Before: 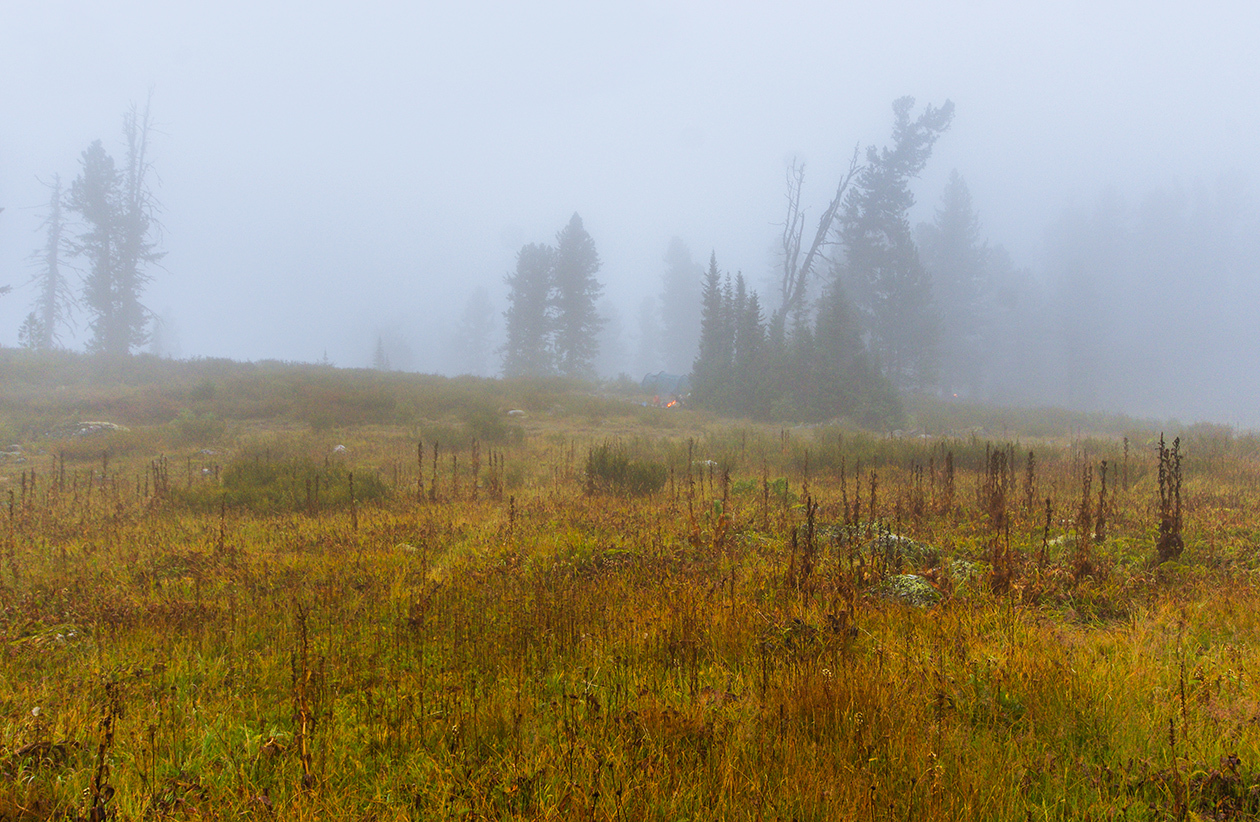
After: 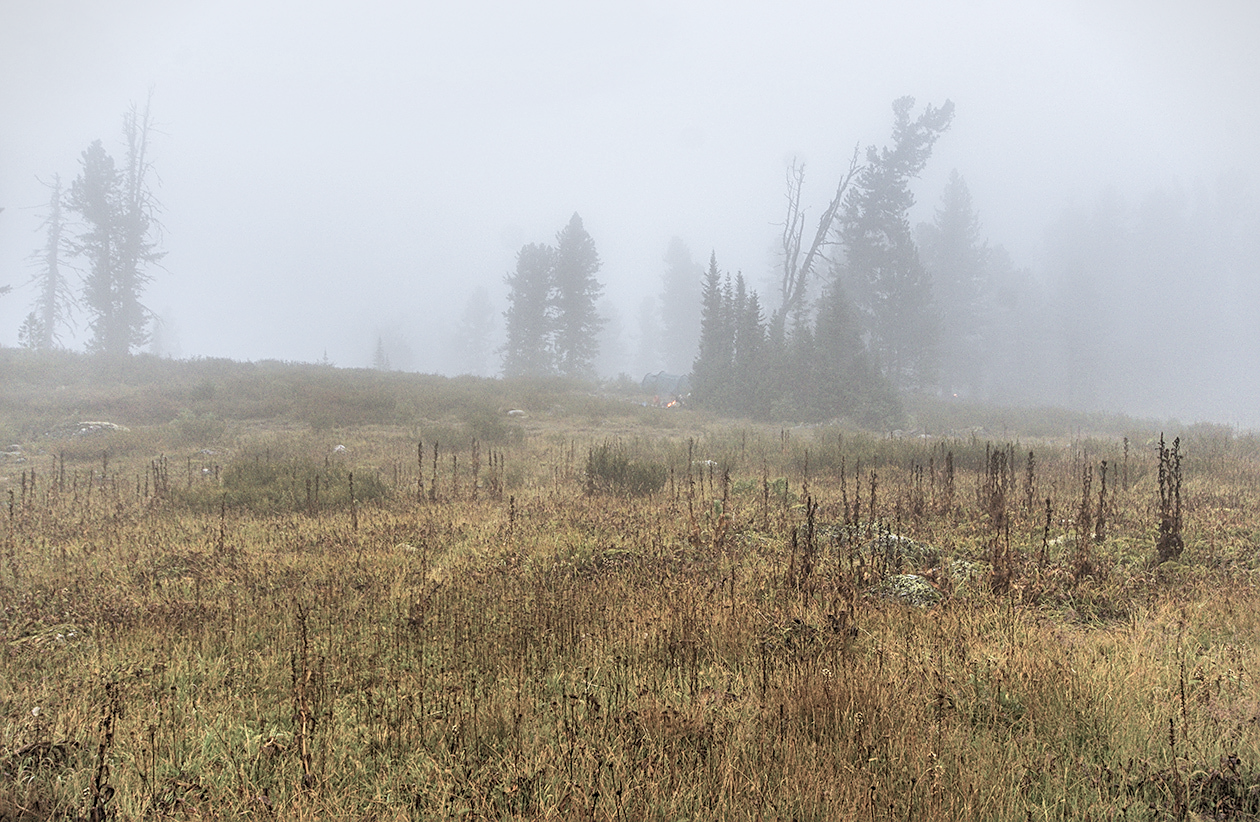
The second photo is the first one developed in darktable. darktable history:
local contrast: highlights 40%, shadows 60%, detail 136%, midtone range 0.51
contrast brightness saturation: brightness 0.185, saturation -0.485
sharpen: on, module defaults
vignetting: fall-off start 97.26%, fall-off radius 77.74%, width/height ratio 1.113, unbound false
